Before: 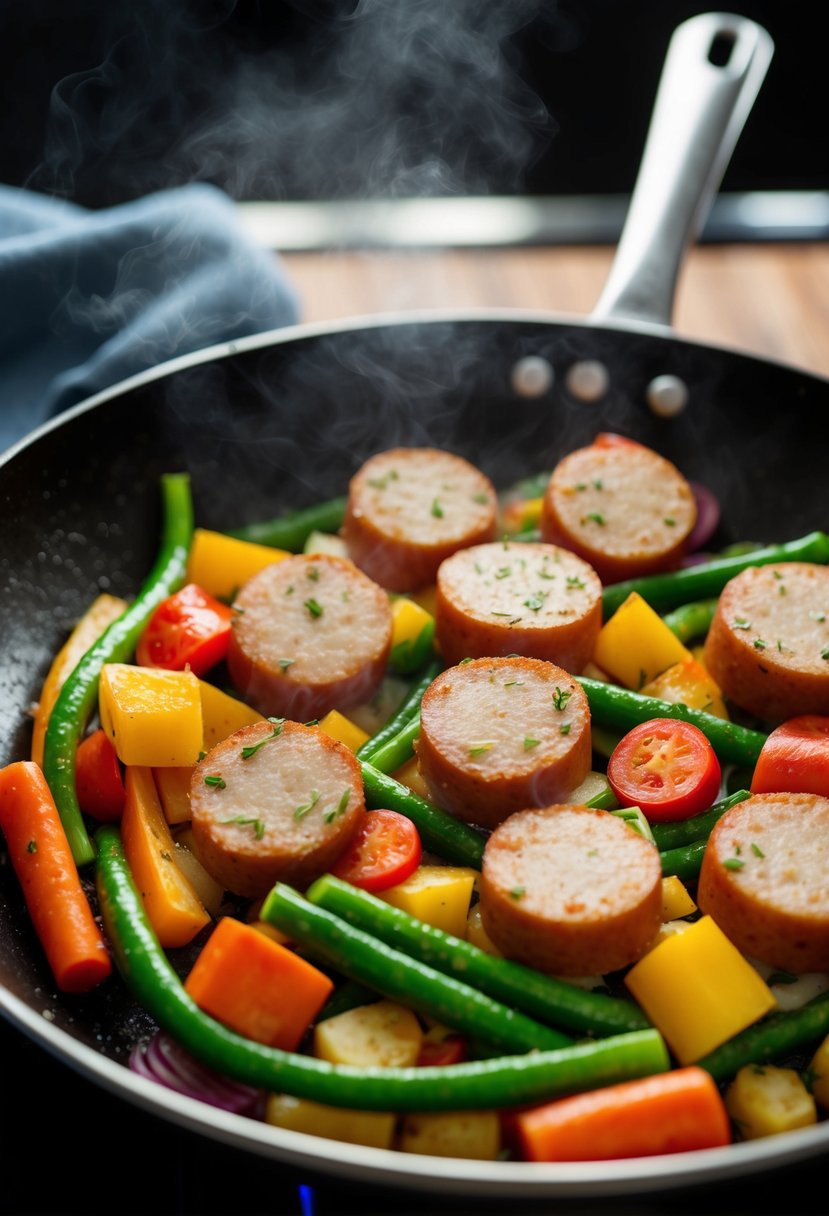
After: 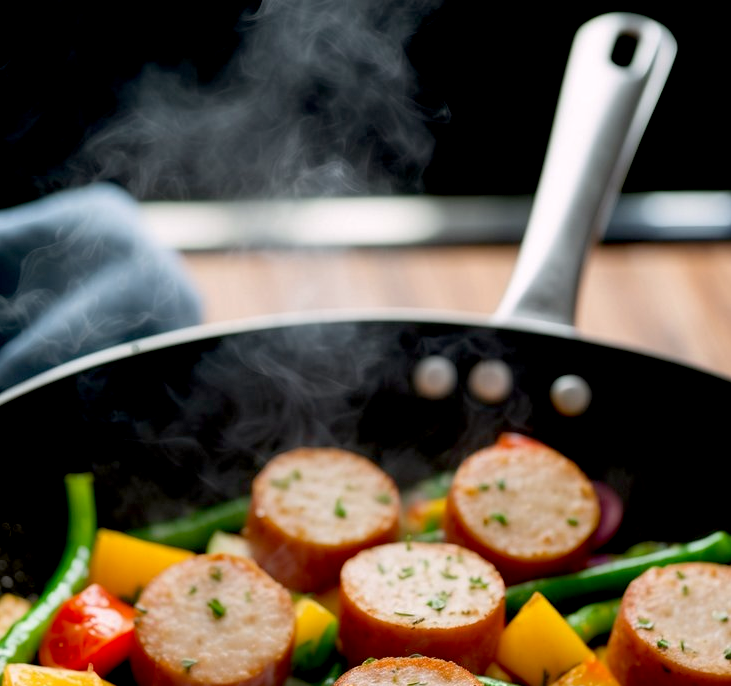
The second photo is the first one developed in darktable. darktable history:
crop and rotate: left 11.716%, bottom 43.527%
color correction: highlights a* 2.96, highlights b* -1.31, shadows a* -0.066, shadows b* 2.6, saturation 0.98
exposure: black level correction 0.014, compensate exposure bias true, compensate highlight preservation false
